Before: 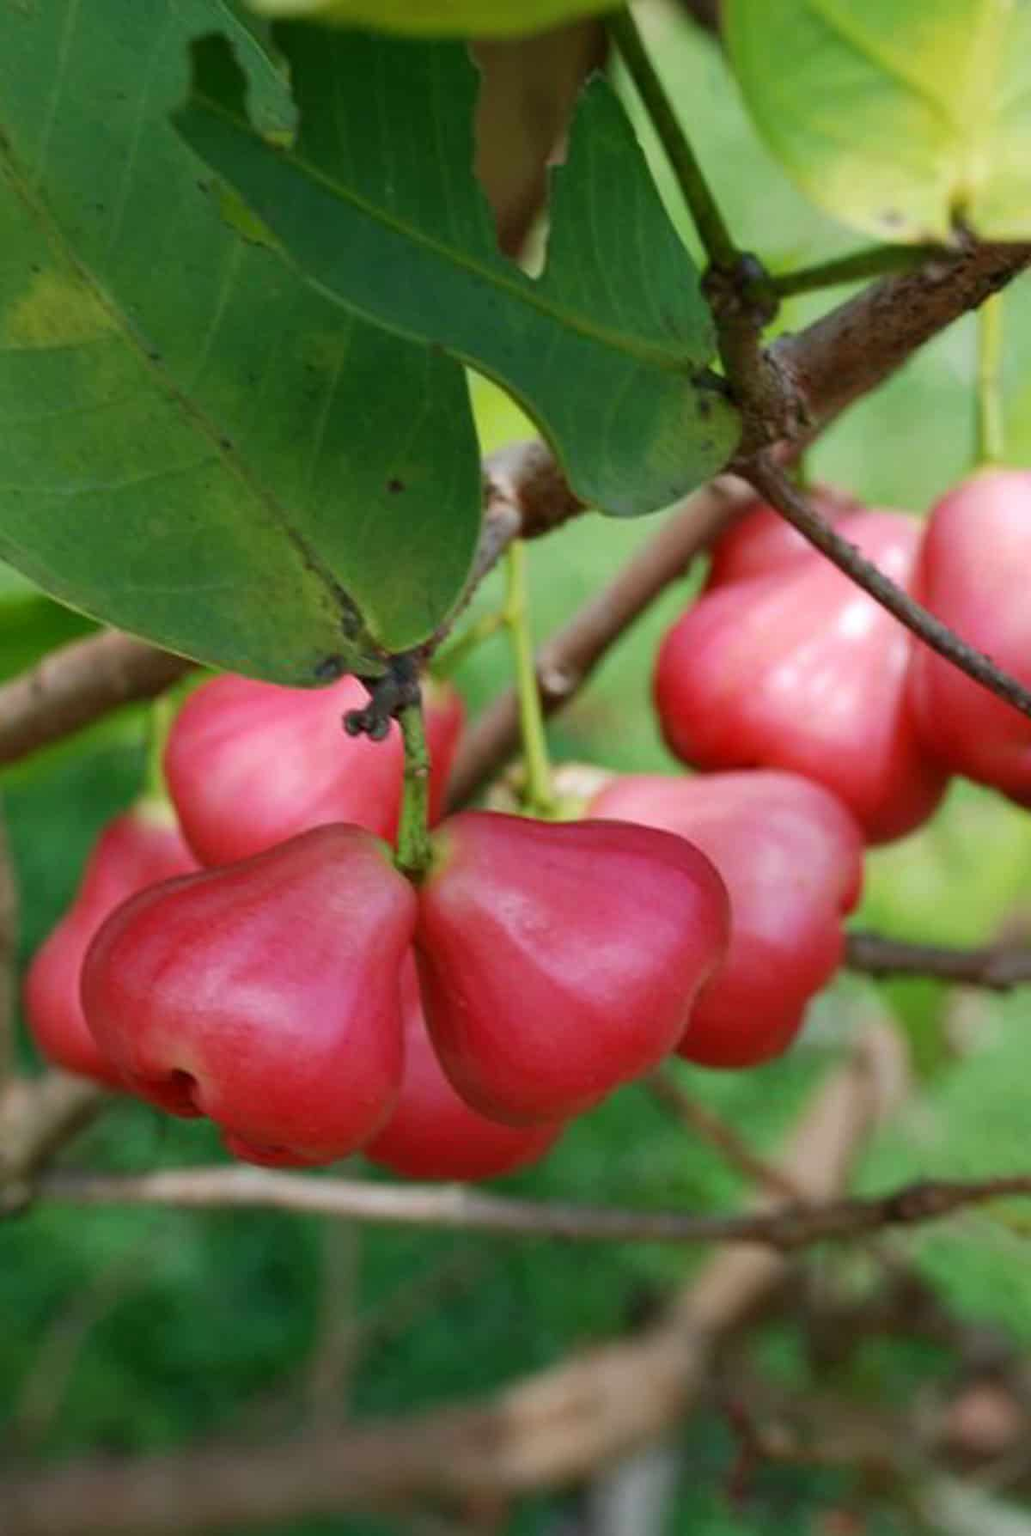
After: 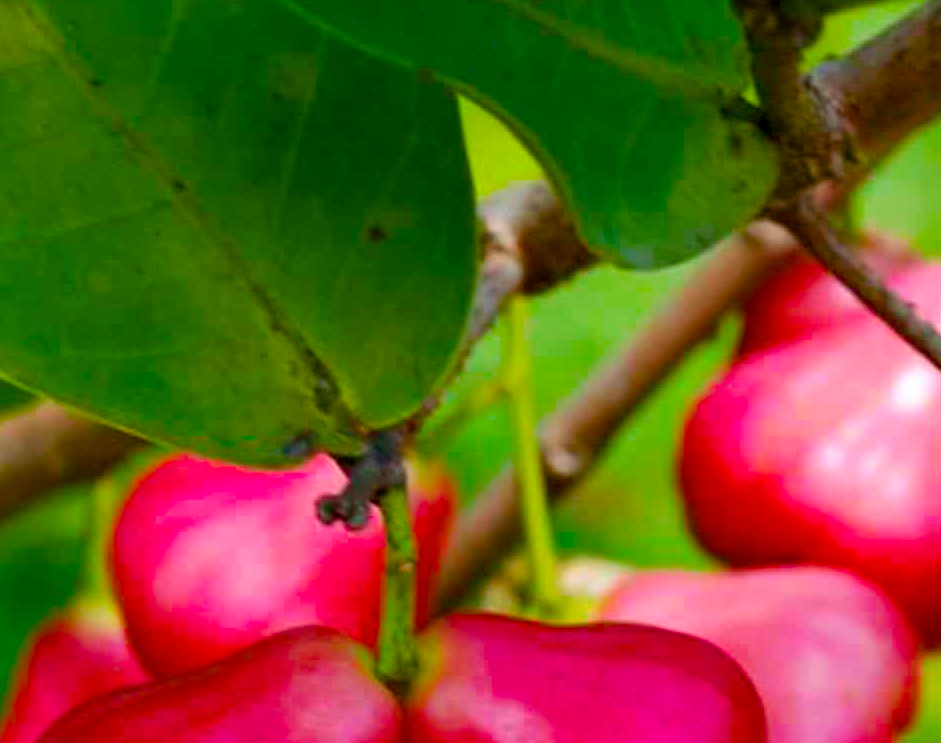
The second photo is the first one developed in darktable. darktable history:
color balance rgb: global offset › luminance -0.376%, linear chroma grading › global chroma 40.011%, perceptual saturation grading › global saturation 29.567%
crop: left 7.037%, top 18.596%, right 14.467%, bottom 39.805%
